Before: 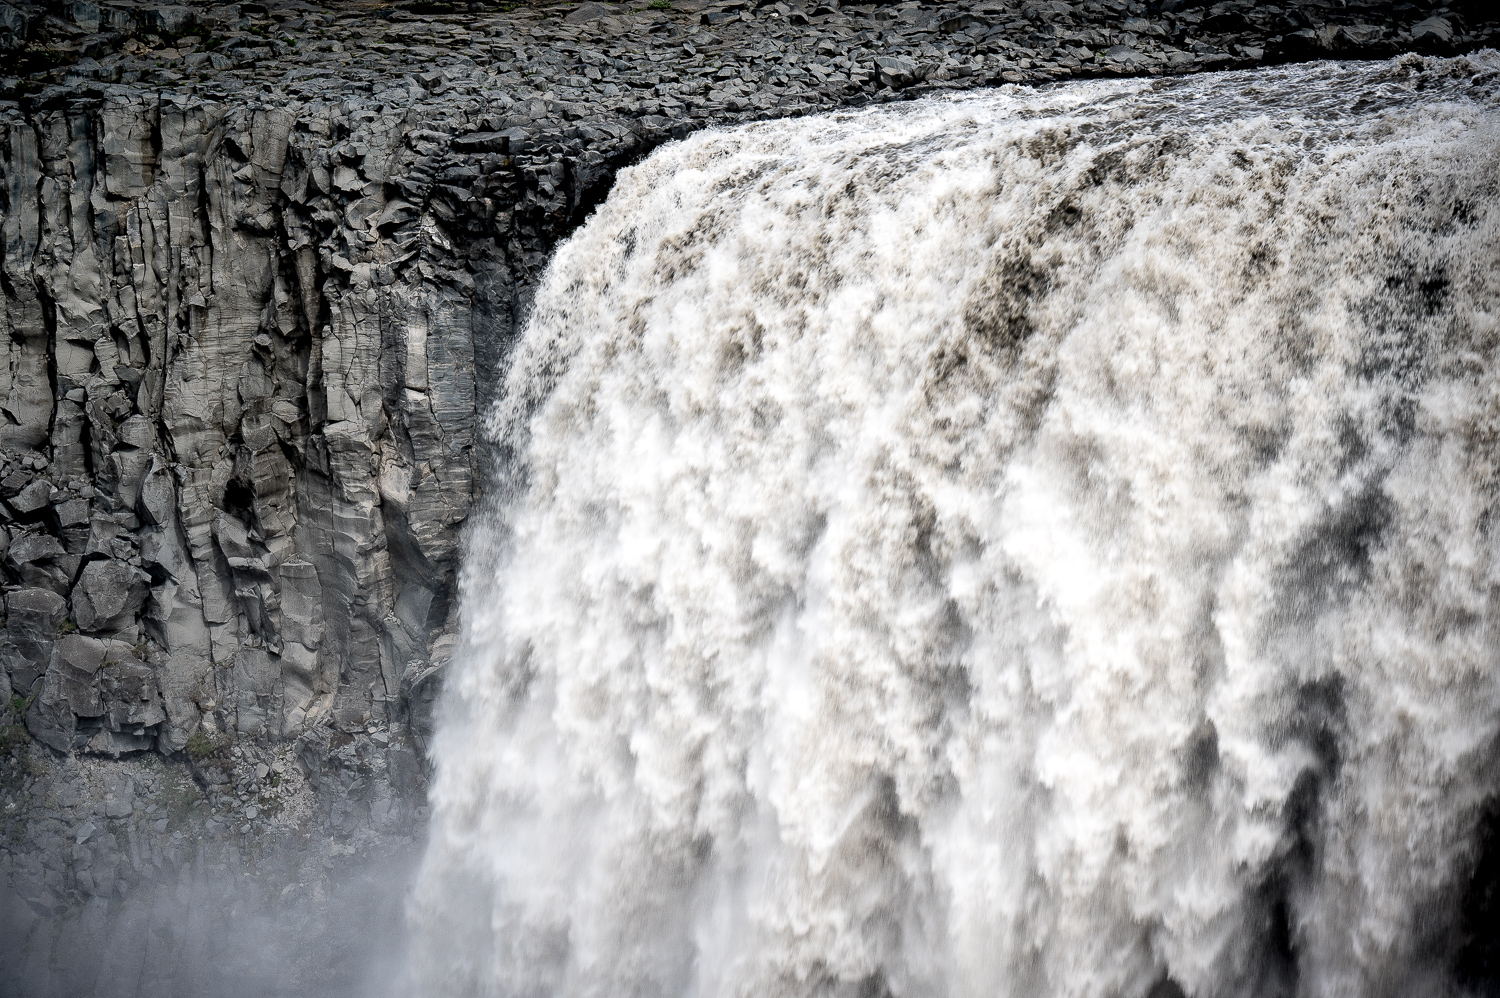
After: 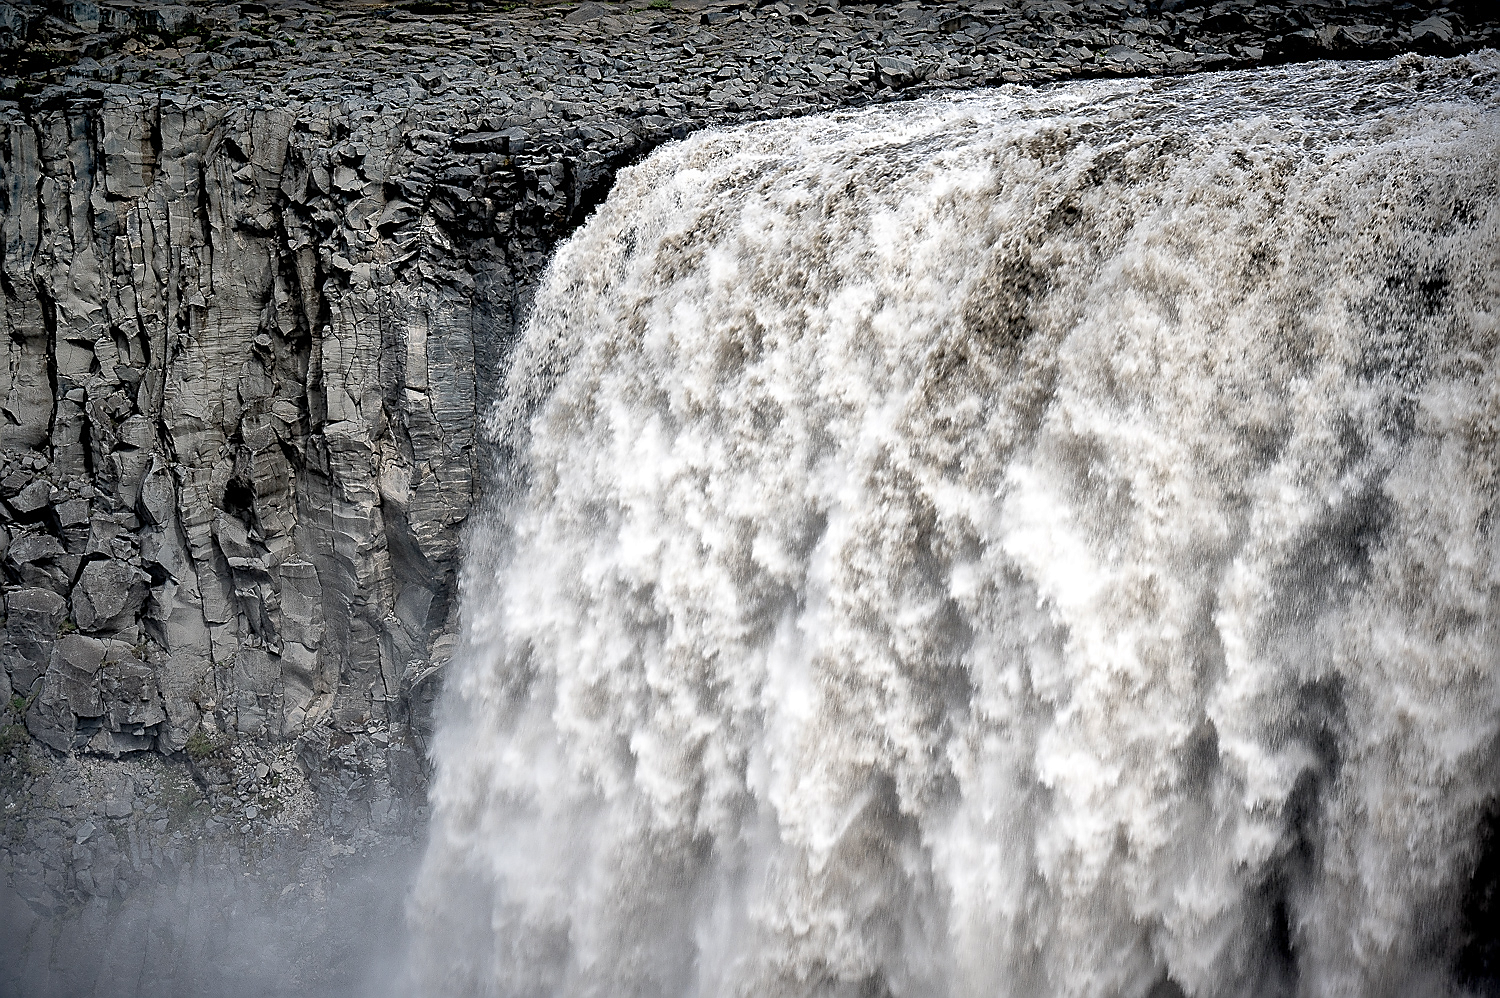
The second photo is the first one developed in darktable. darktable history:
shadows and highlights: on, module defaults
sharpen: radius 1.367, amount 1.254, threshold 0.788
